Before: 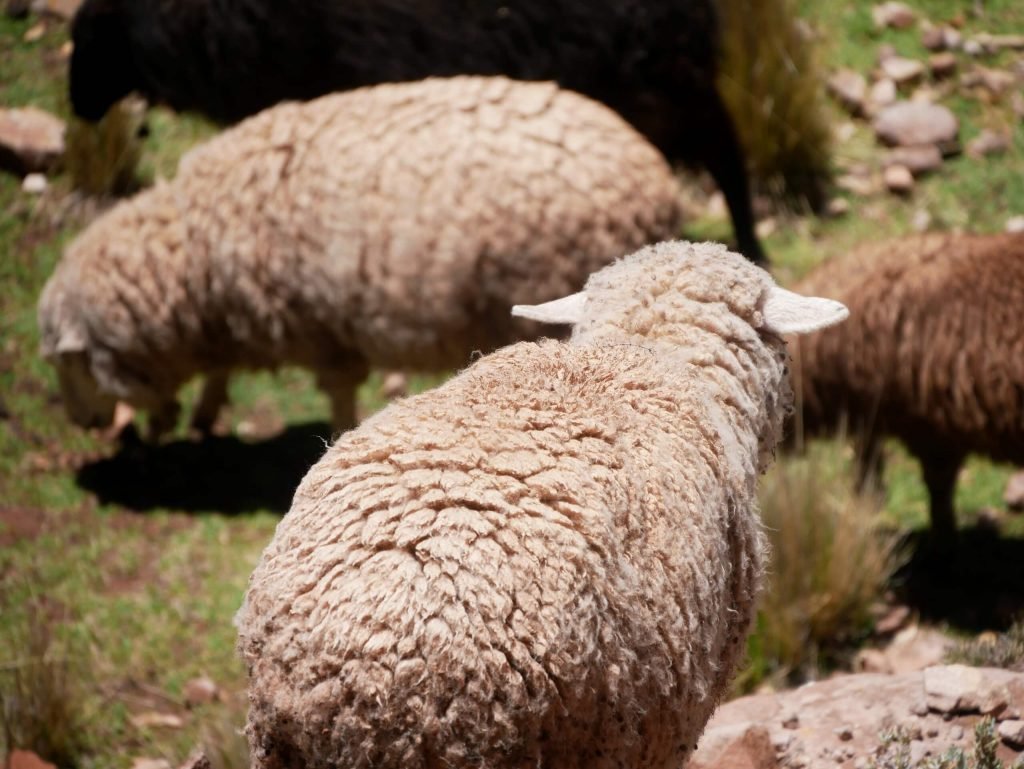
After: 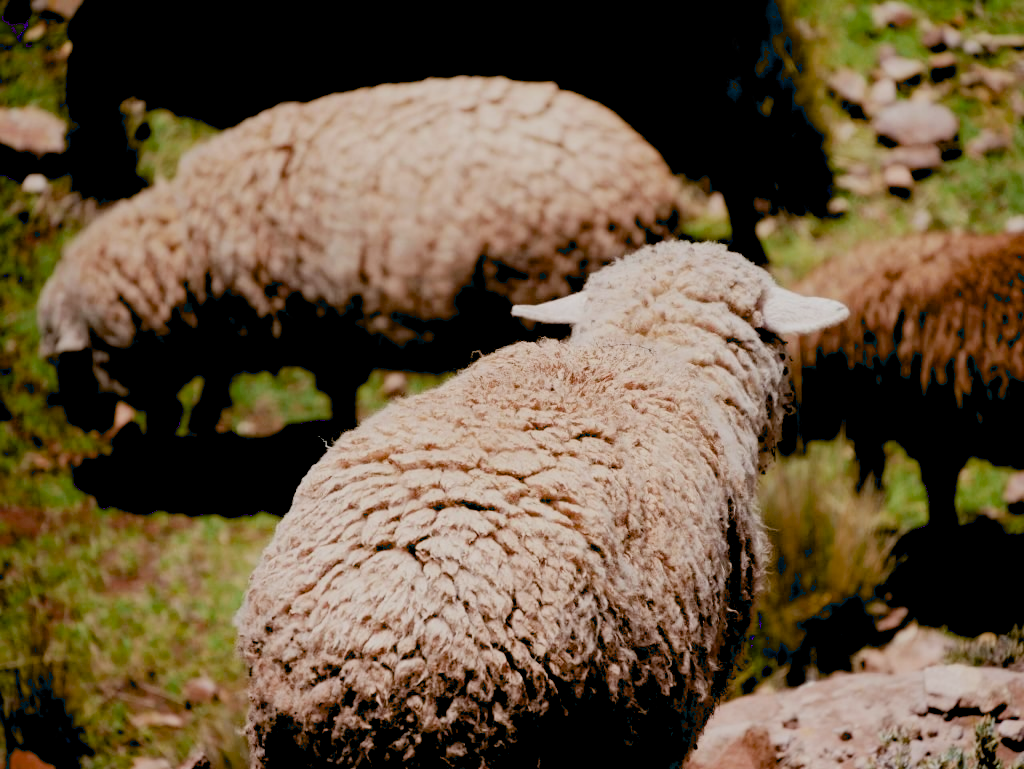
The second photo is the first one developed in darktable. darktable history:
exposure: black level correction 0.047, exposure 0.013 EV, compensate highlight preservation false
filmic rgb: black relative exposure -7.65 EV, white relative exposure 4.56 EV, hardness 3.61
